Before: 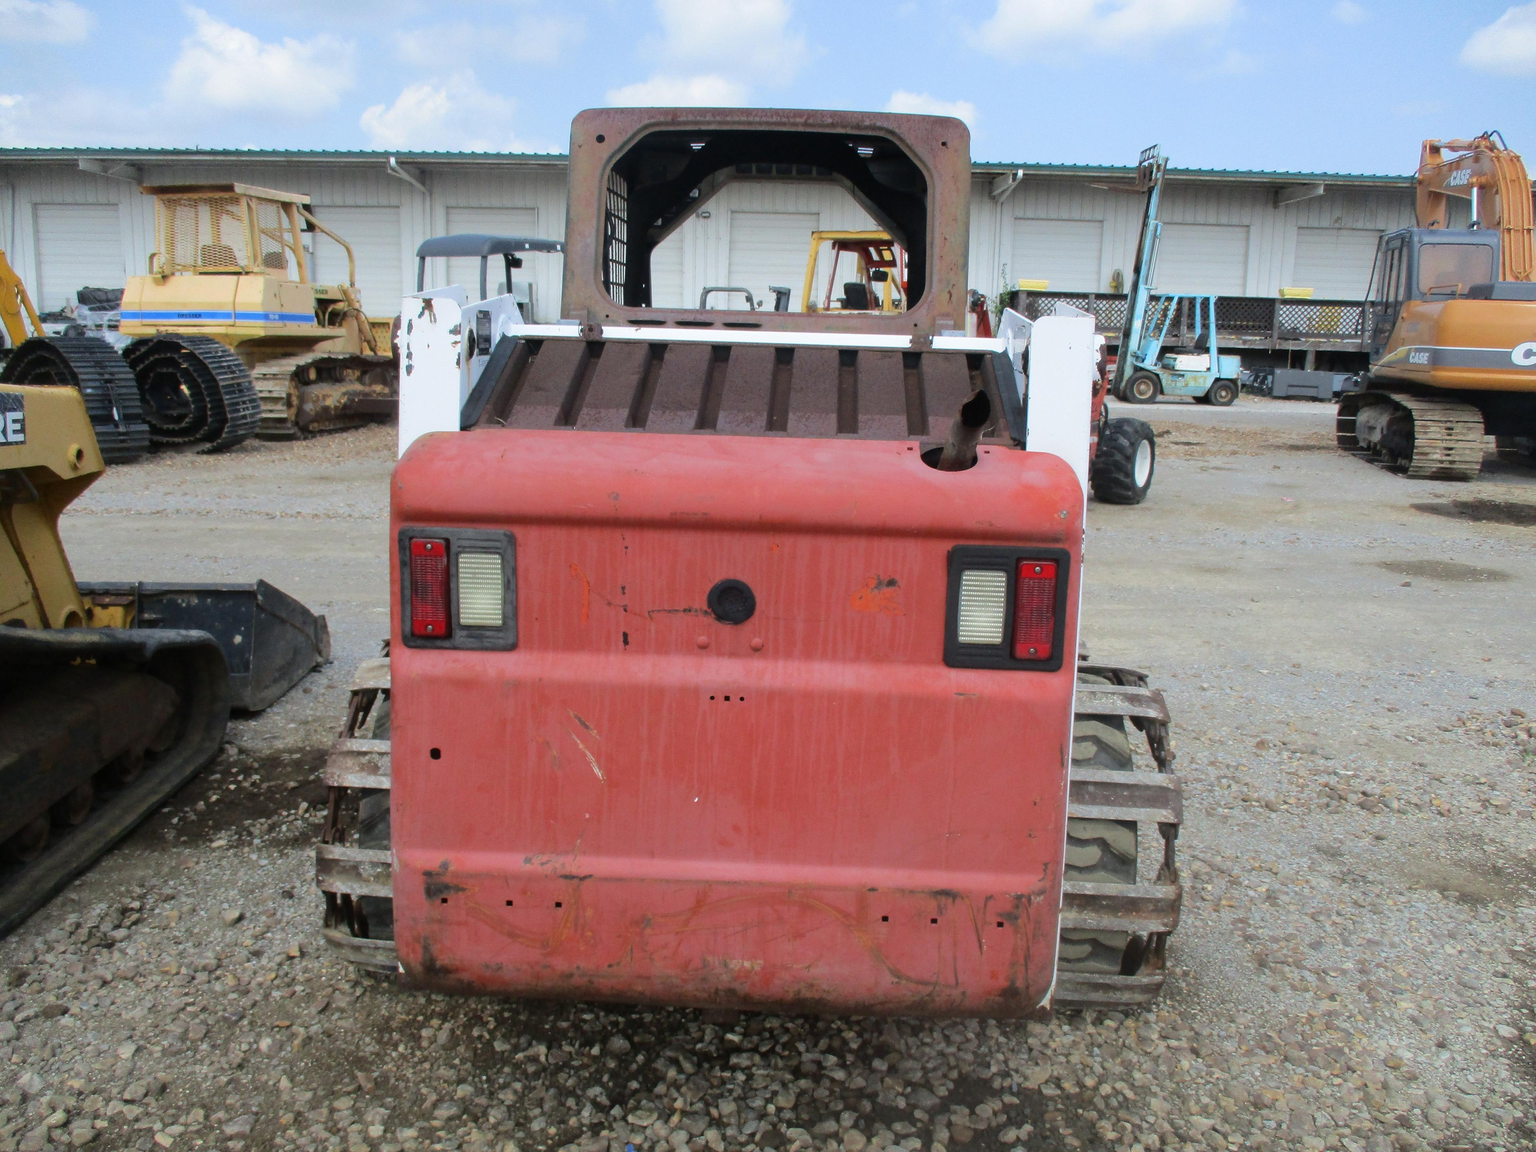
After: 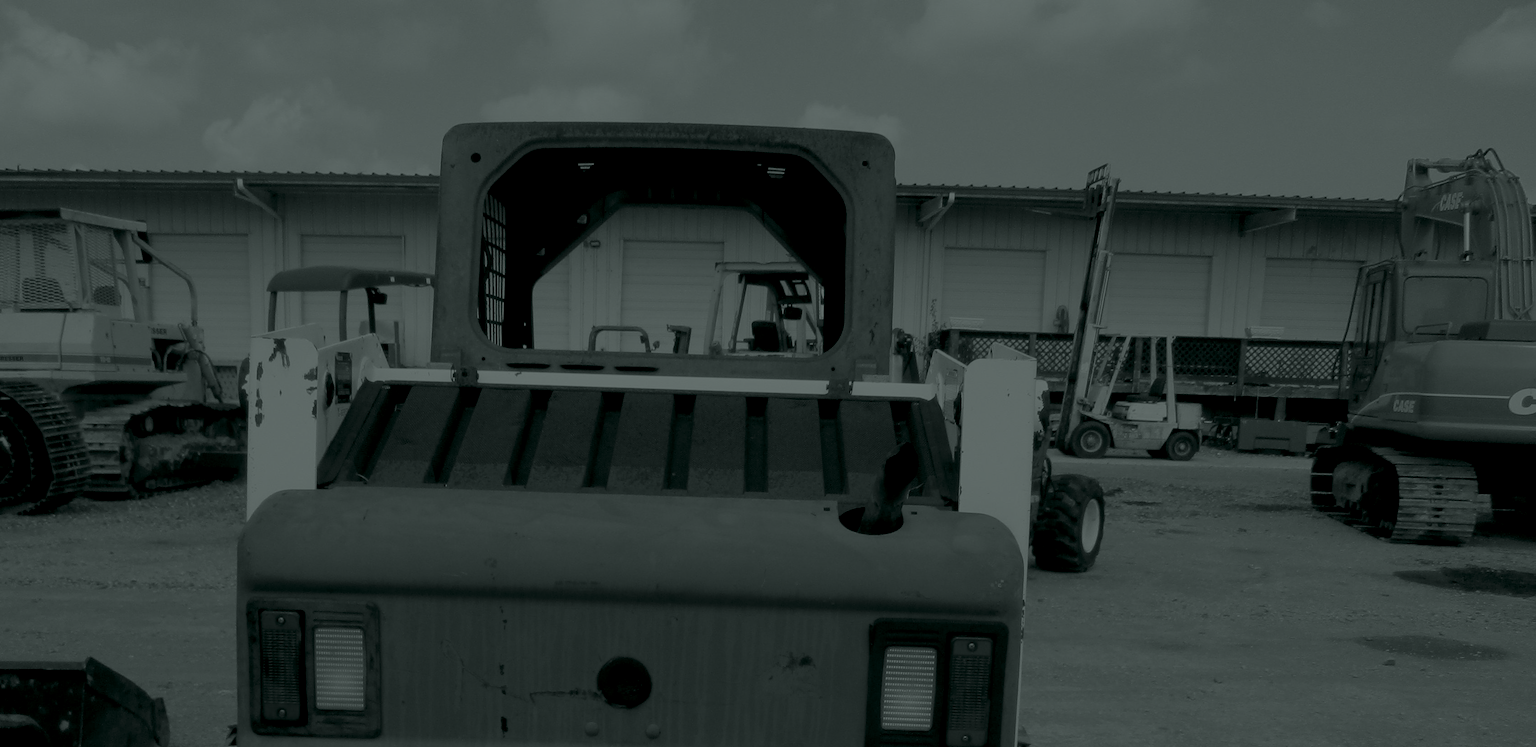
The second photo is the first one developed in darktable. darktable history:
crop and rotate: left 11.812%, bottom 42.776%
exposure: exposure 0.566 EV, compensate highlight preservation false
colorize: hue 90°, saturation 19%, lightness 1.59%, version 1
